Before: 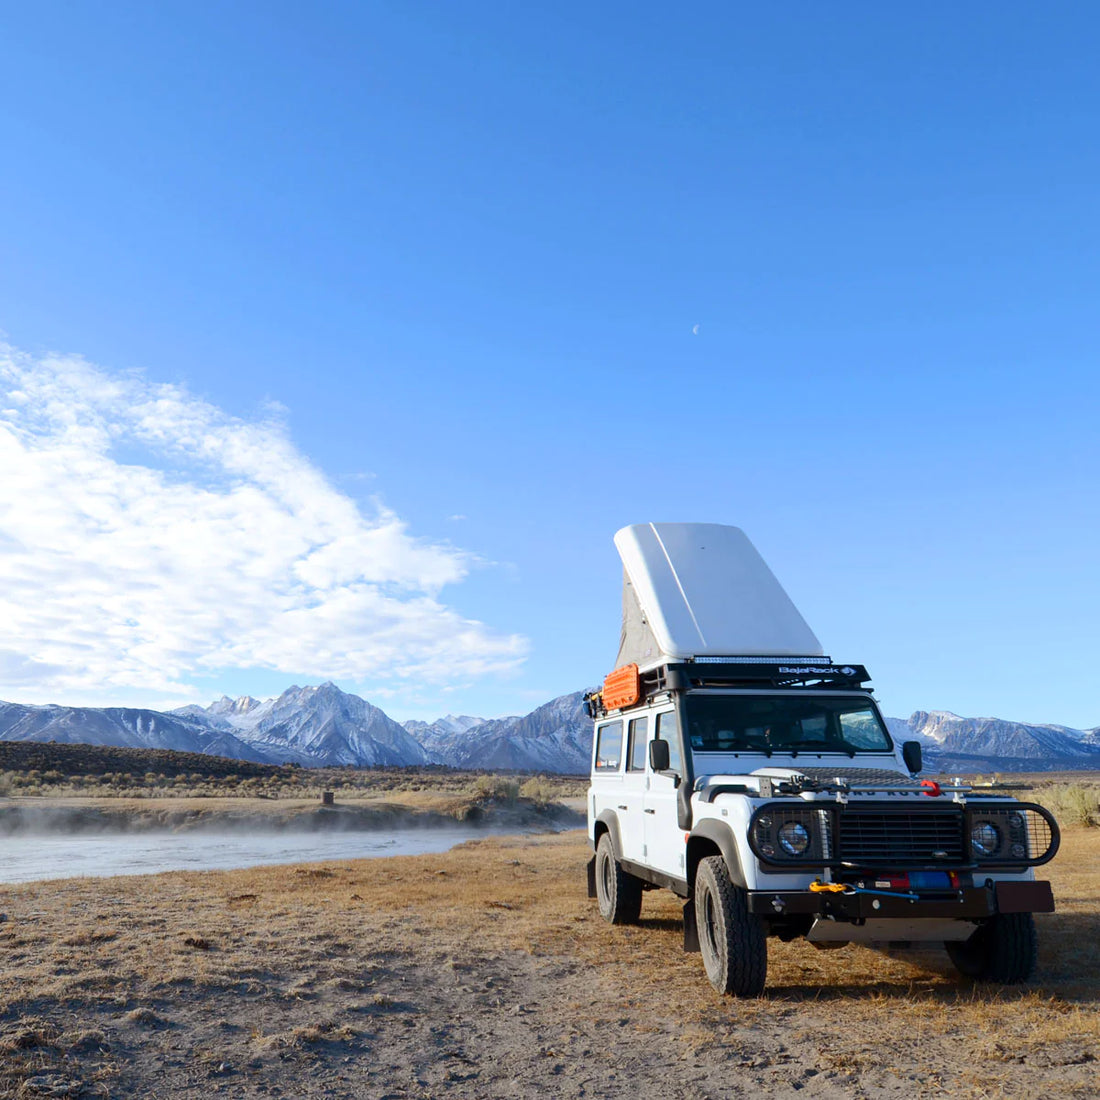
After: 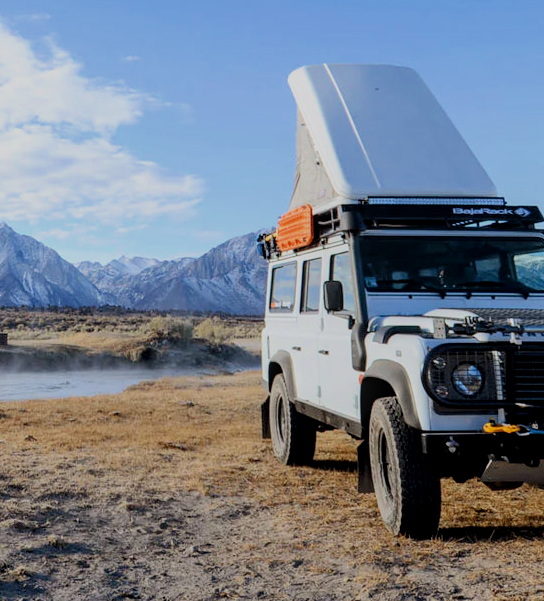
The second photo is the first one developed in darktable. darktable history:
crop: left 29.672%, top 41.786%, right 20.851%, bottom 3.487%
filmic rgb: black relative exposure -7.15 EV, white relative exposure 5.36 EV, hardness 3.02, color science v6 (2022)
local contrast: on, module defaults
